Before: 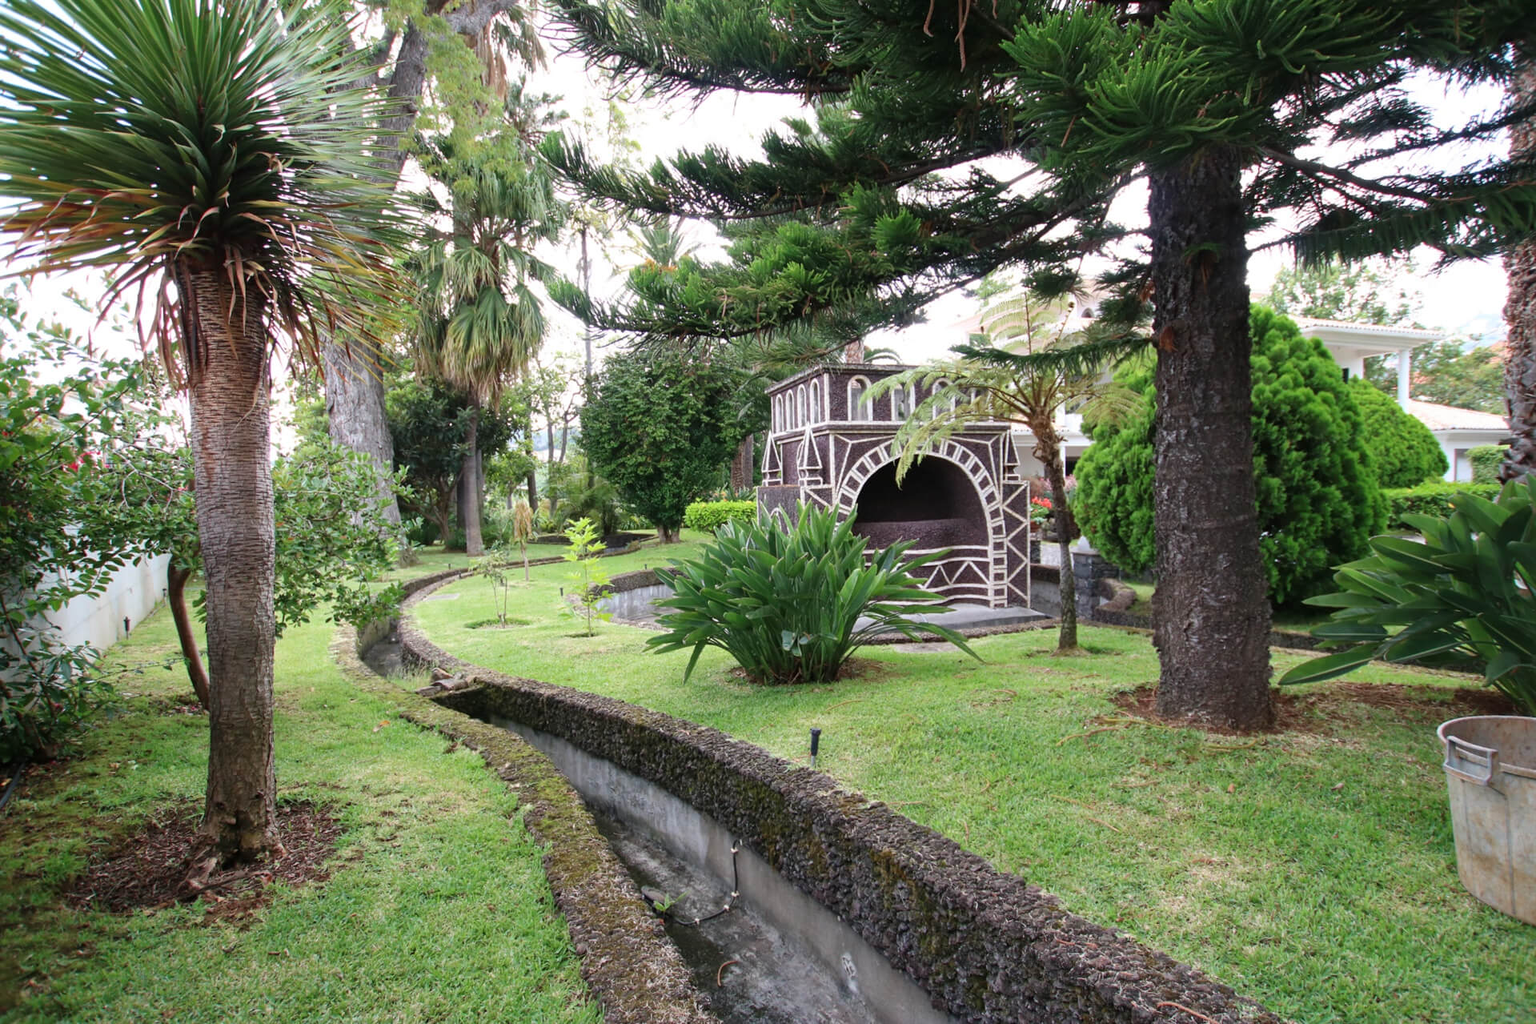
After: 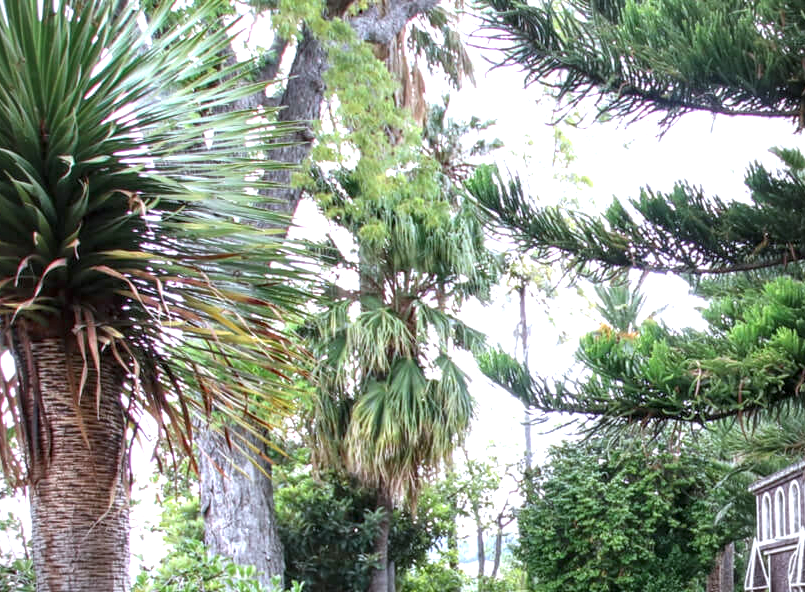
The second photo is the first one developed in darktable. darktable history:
exposure: exposure 0.6 EV, compensate highlight preservation false
crop and rotate: left 10.817%, top 0.062%, right 47.194%, bottom 53.626%
white balance: red 0.954, blue 1.079
local contrast: highlights 35%, detail 135%
vignetting: fall-off start 91.19%
